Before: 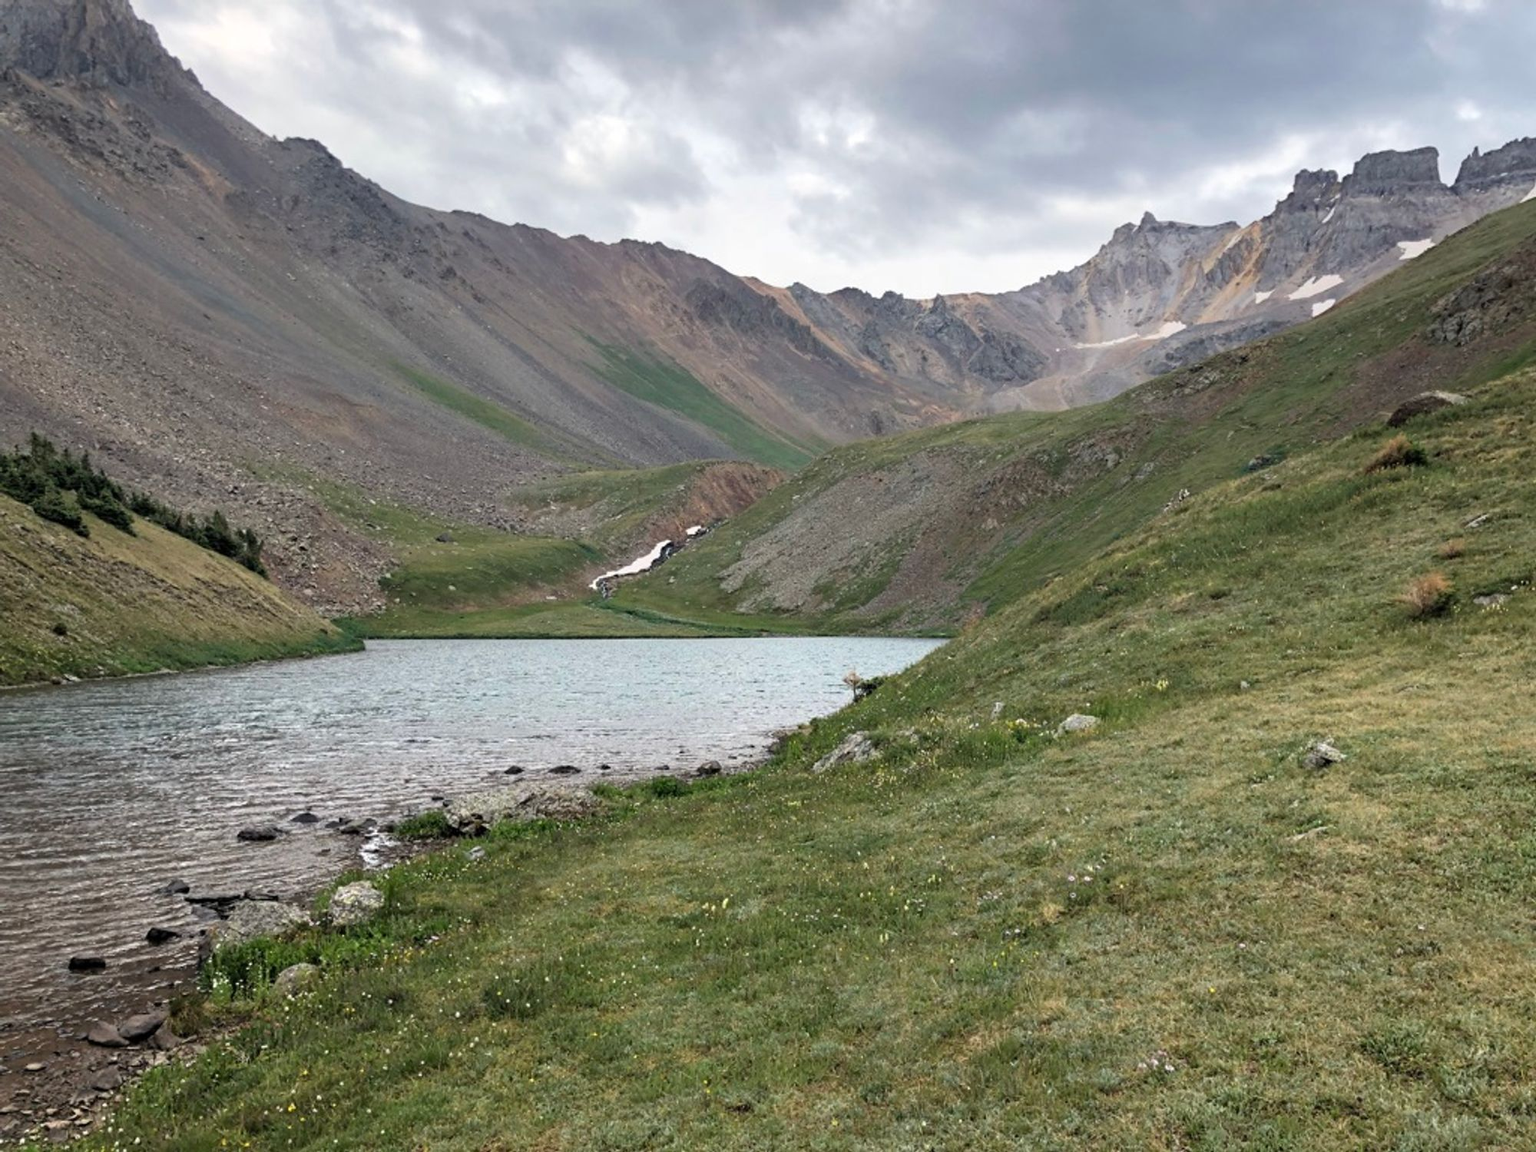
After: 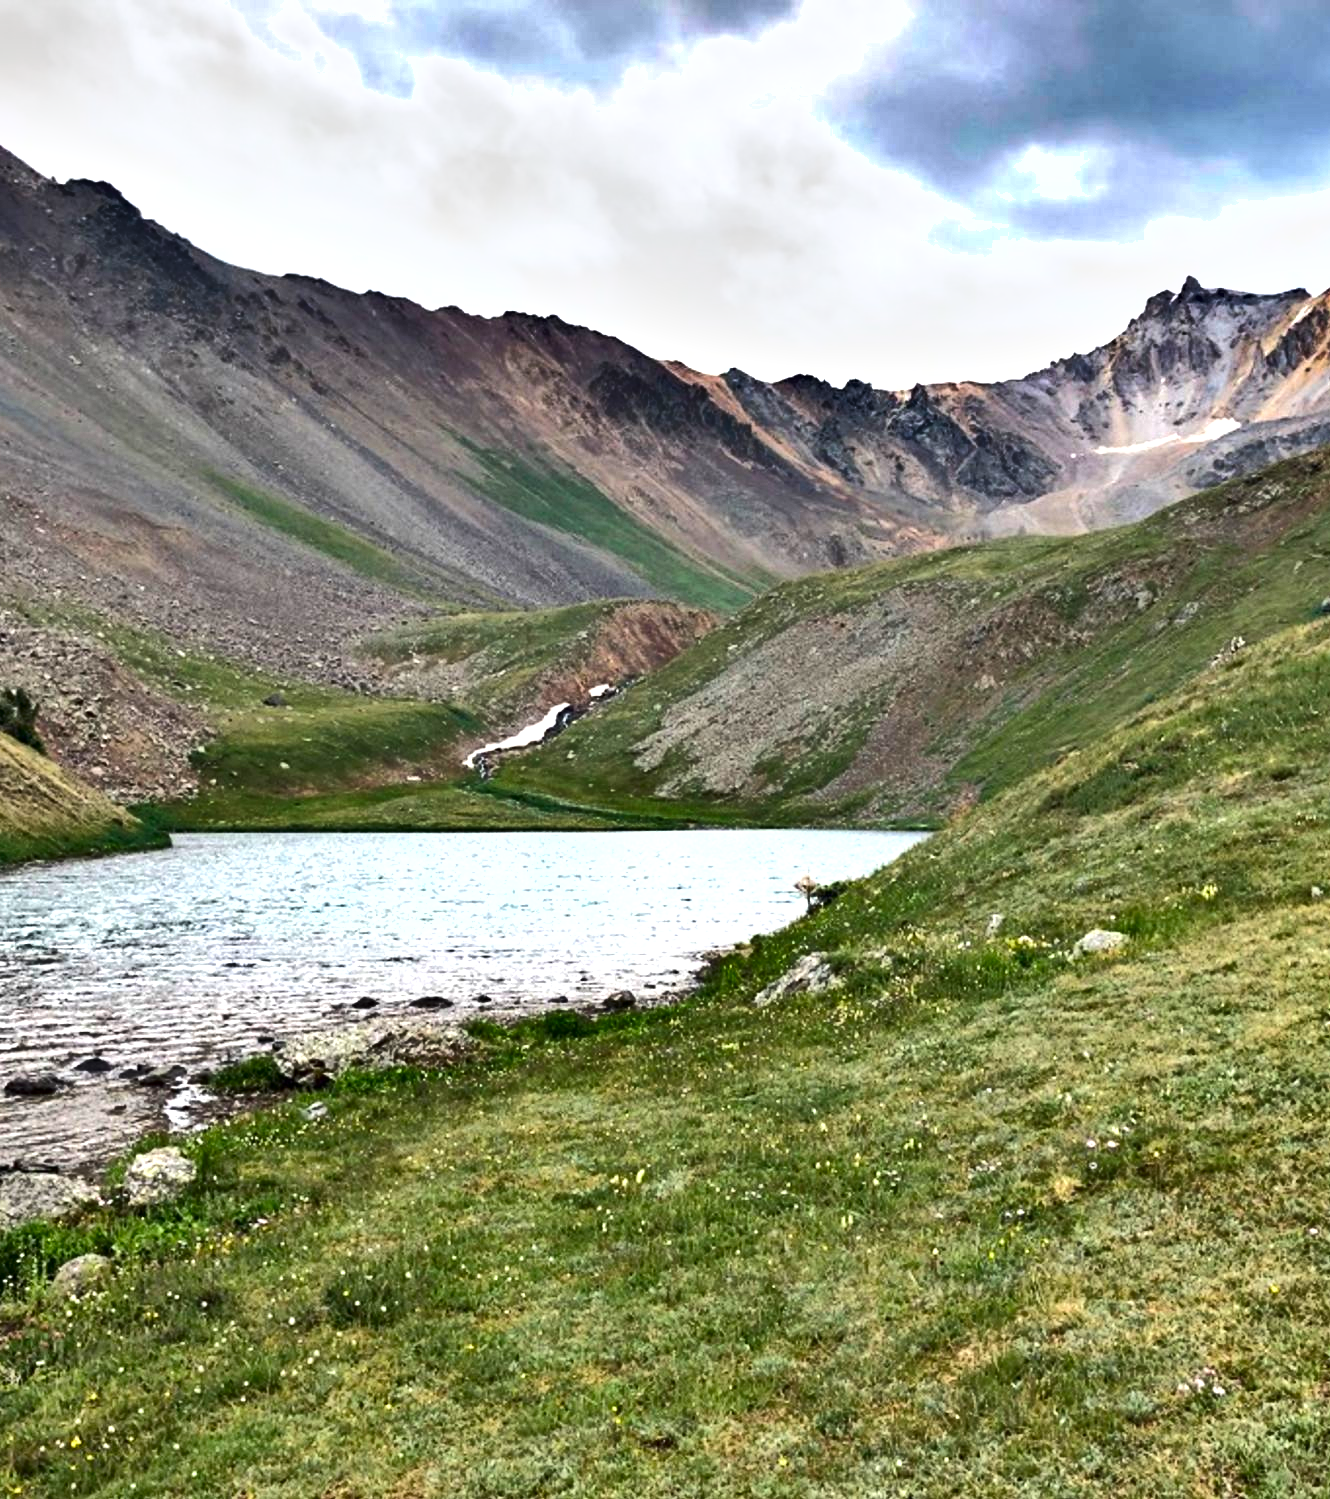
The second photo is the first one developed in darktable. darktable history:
crop and rotate: left 15.224%, right 18.237%
exposure: black level correction 0, exposure 1.29 EV, compensate highlight preservation false
contrast brightness saturation: contrast 0.2, brightness -0.109, saturation 0.096
shadows and highlights: shadows 81.98, white point adjustment -8.97, highlights -61.2, soften with gaussian
